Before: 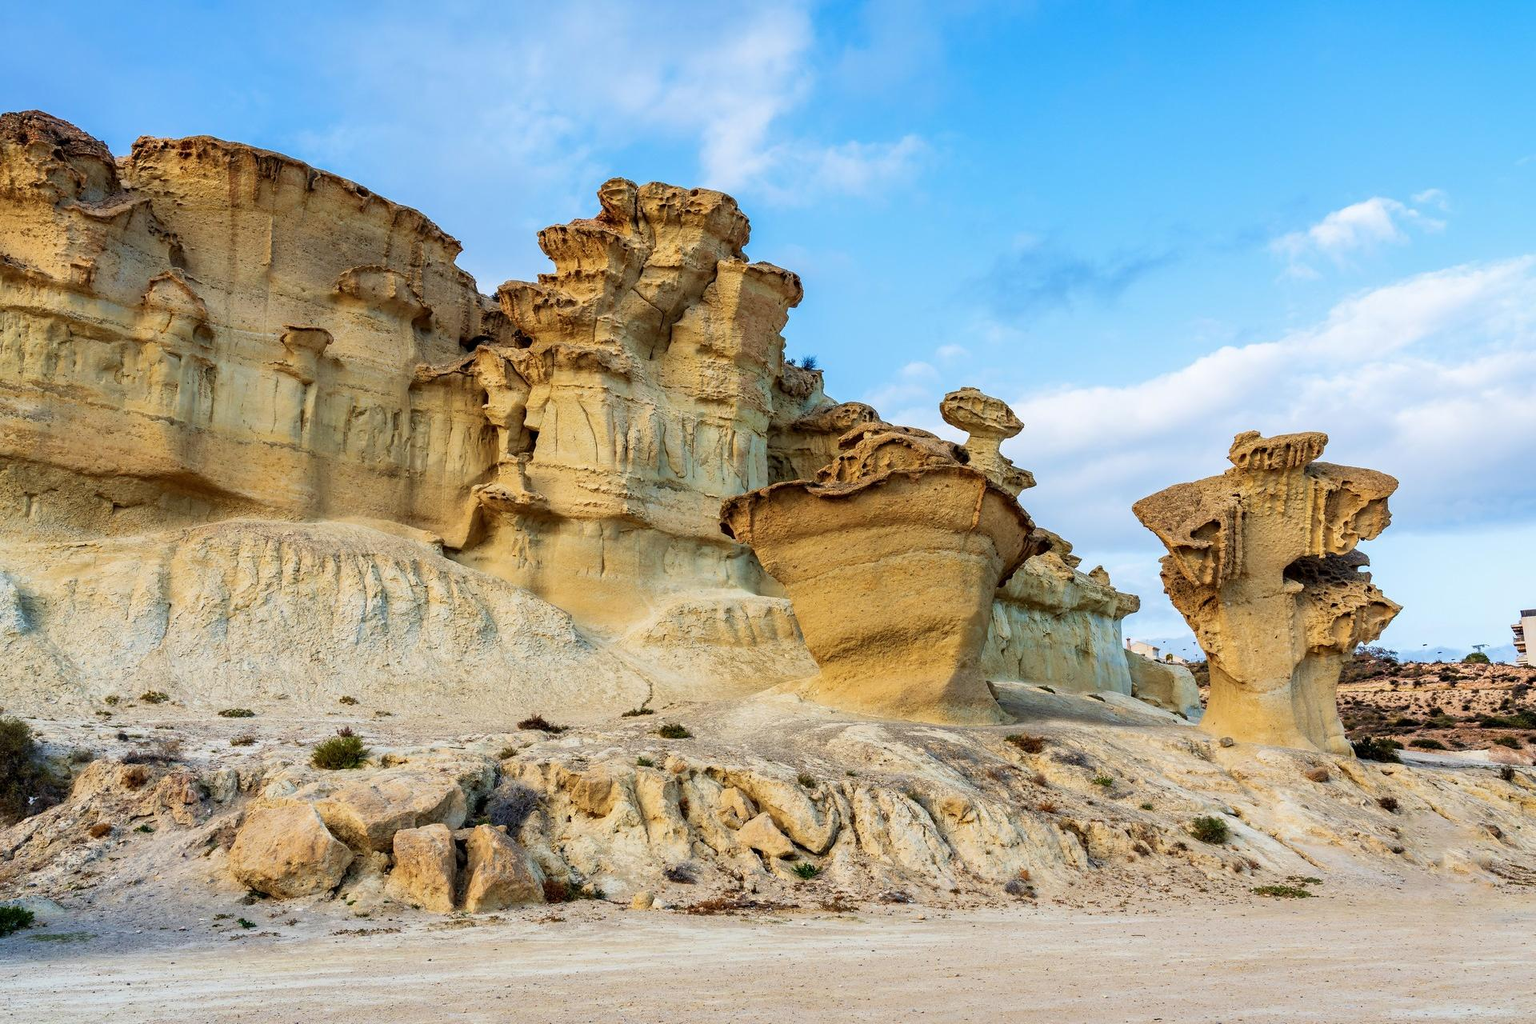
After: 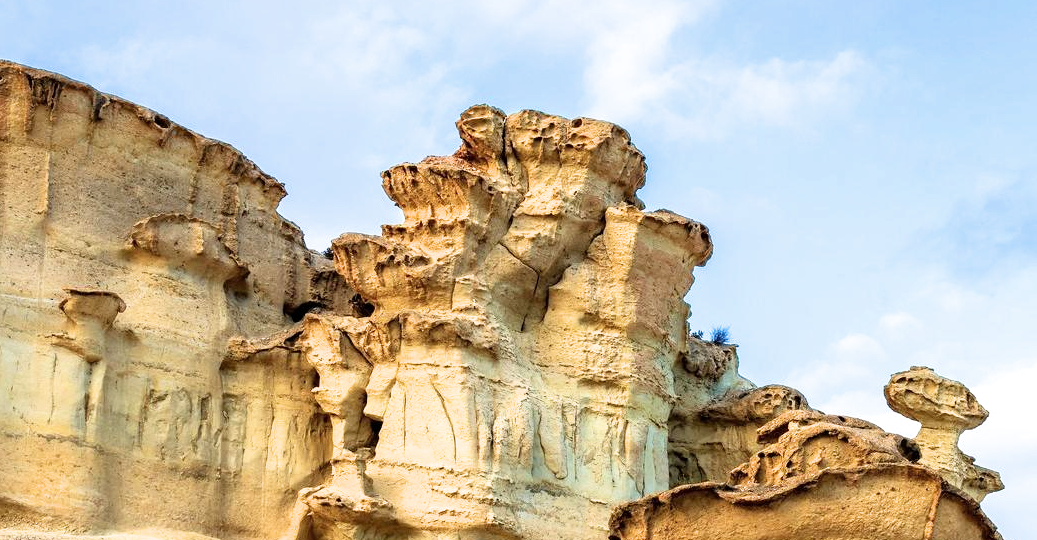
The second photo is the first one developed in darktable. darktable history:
filmic rgb: black relative exposure -9.4 EV, white relative exposure 3.06 EV, hardness 6.15
crop: left 15.165%, top 9.245%, right 30.812%, bottom 48.517%
contrast brightness saturation: saturation -0.068
exposure: exposure 1 EV, compensate highlight preservation false
